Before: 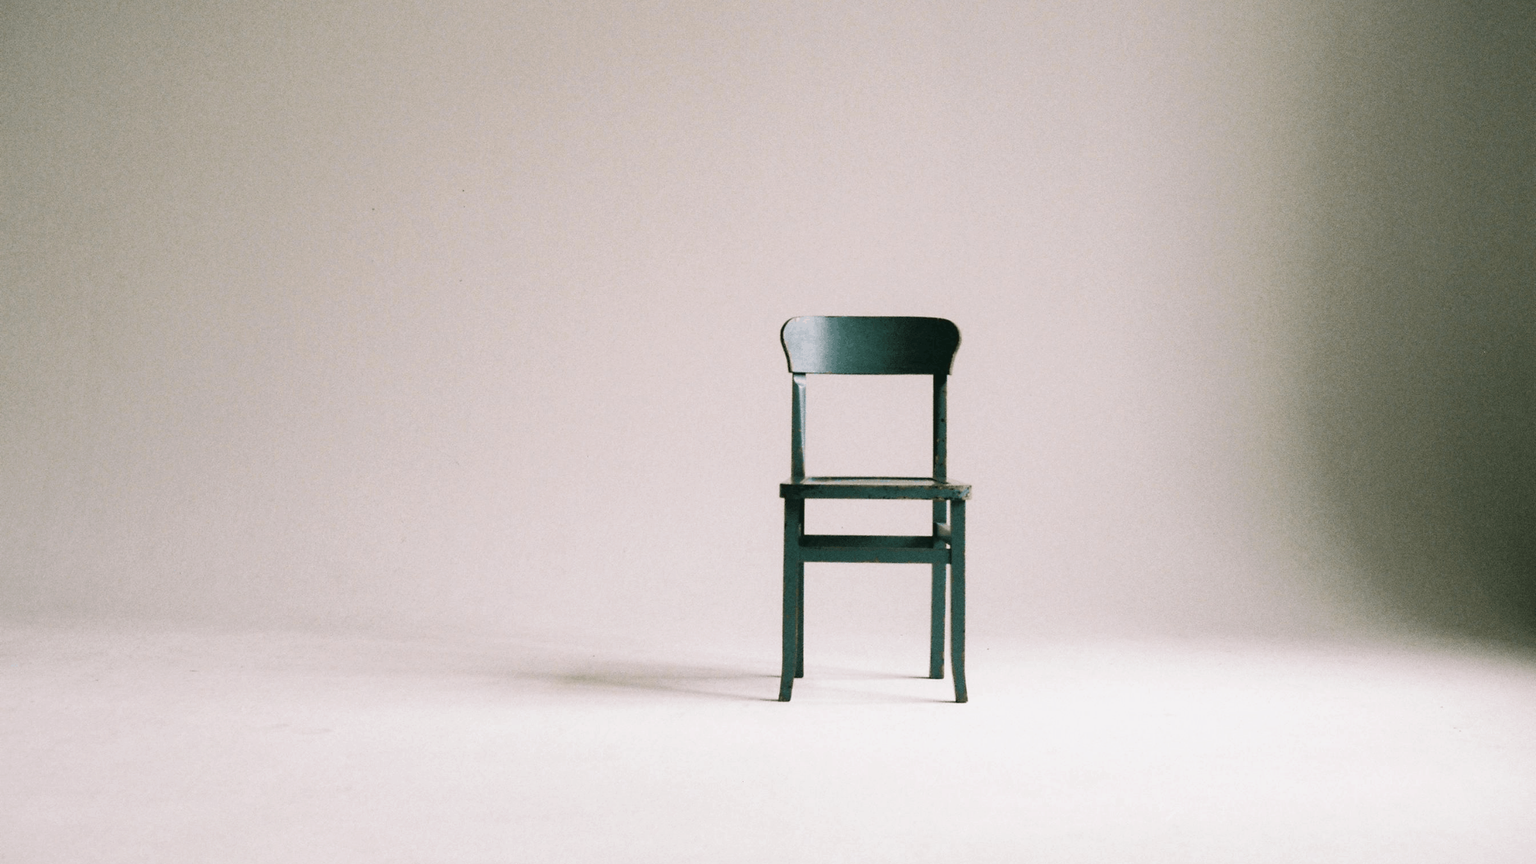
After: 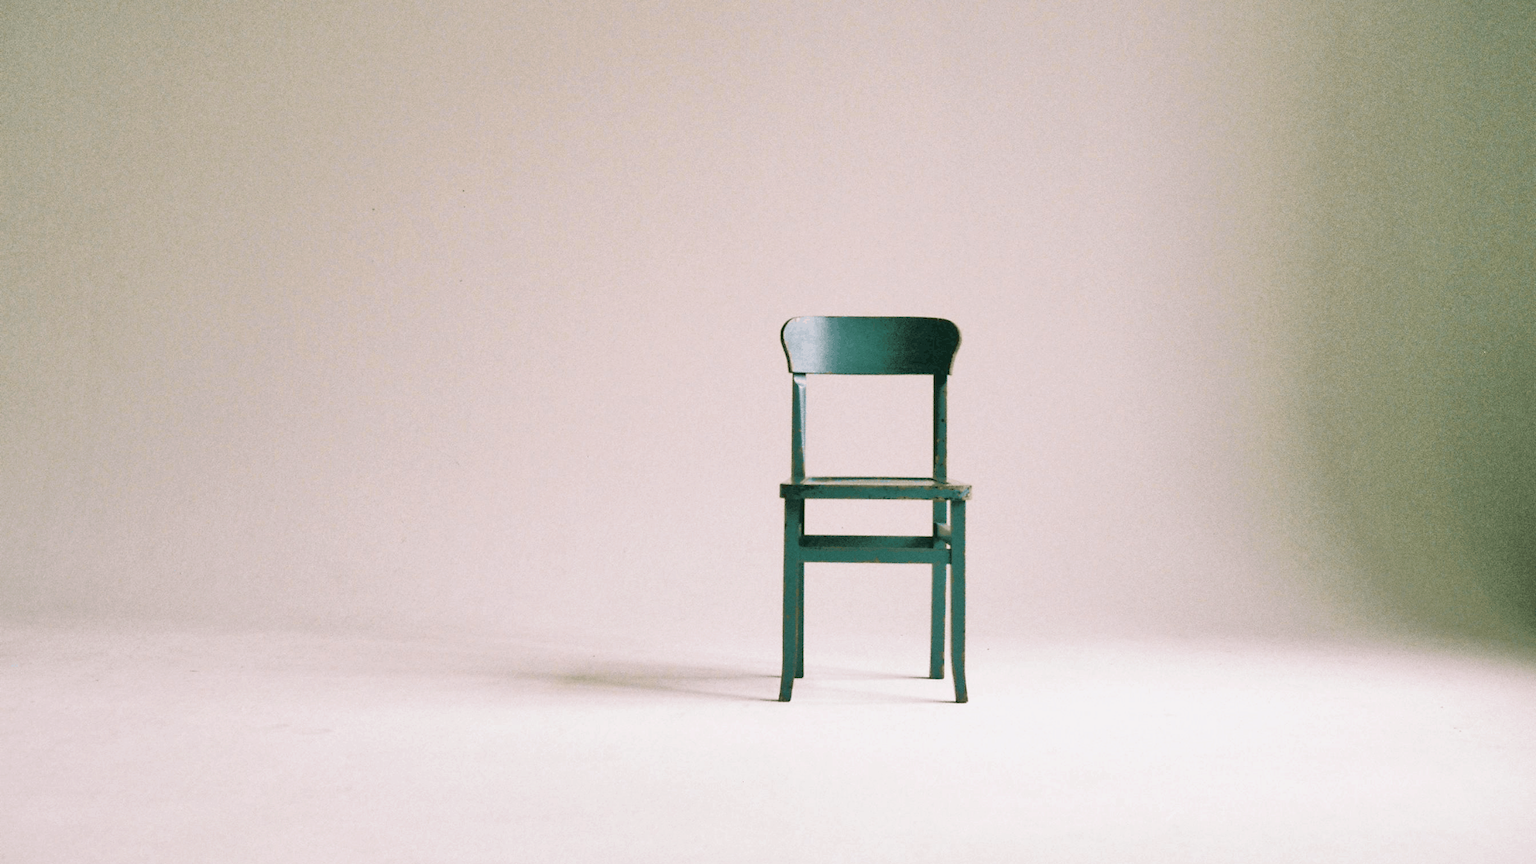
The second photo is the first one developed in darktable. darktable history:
velvia: on, module defaults
tone equalizer: -7 EV 0.15 EV, -6 EV 0.6 EV, -5 EV 1.15 EV, -4 EV 1.33 EV, -3 EV 1.15 EV, -2 EV 0.6 EV, -1 EV 0.15 EV, mask exposure compensation -0.5 EV
